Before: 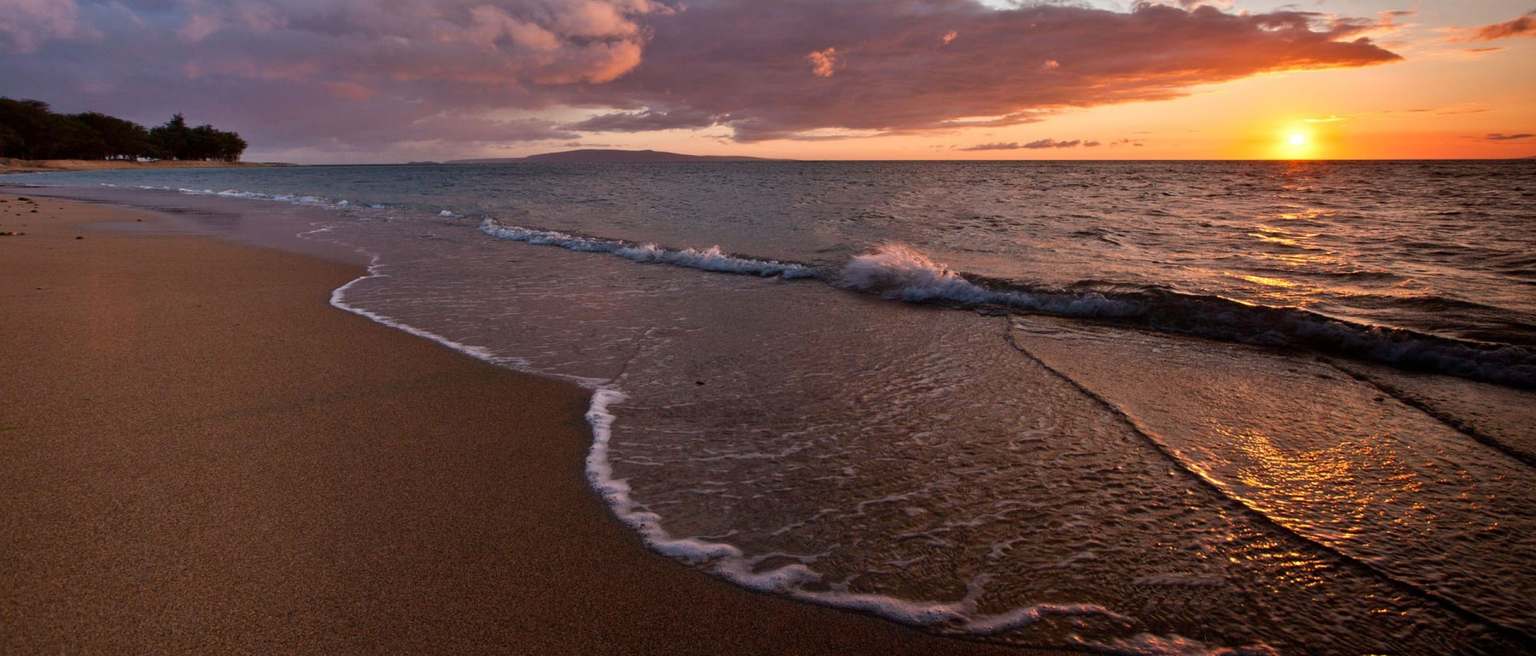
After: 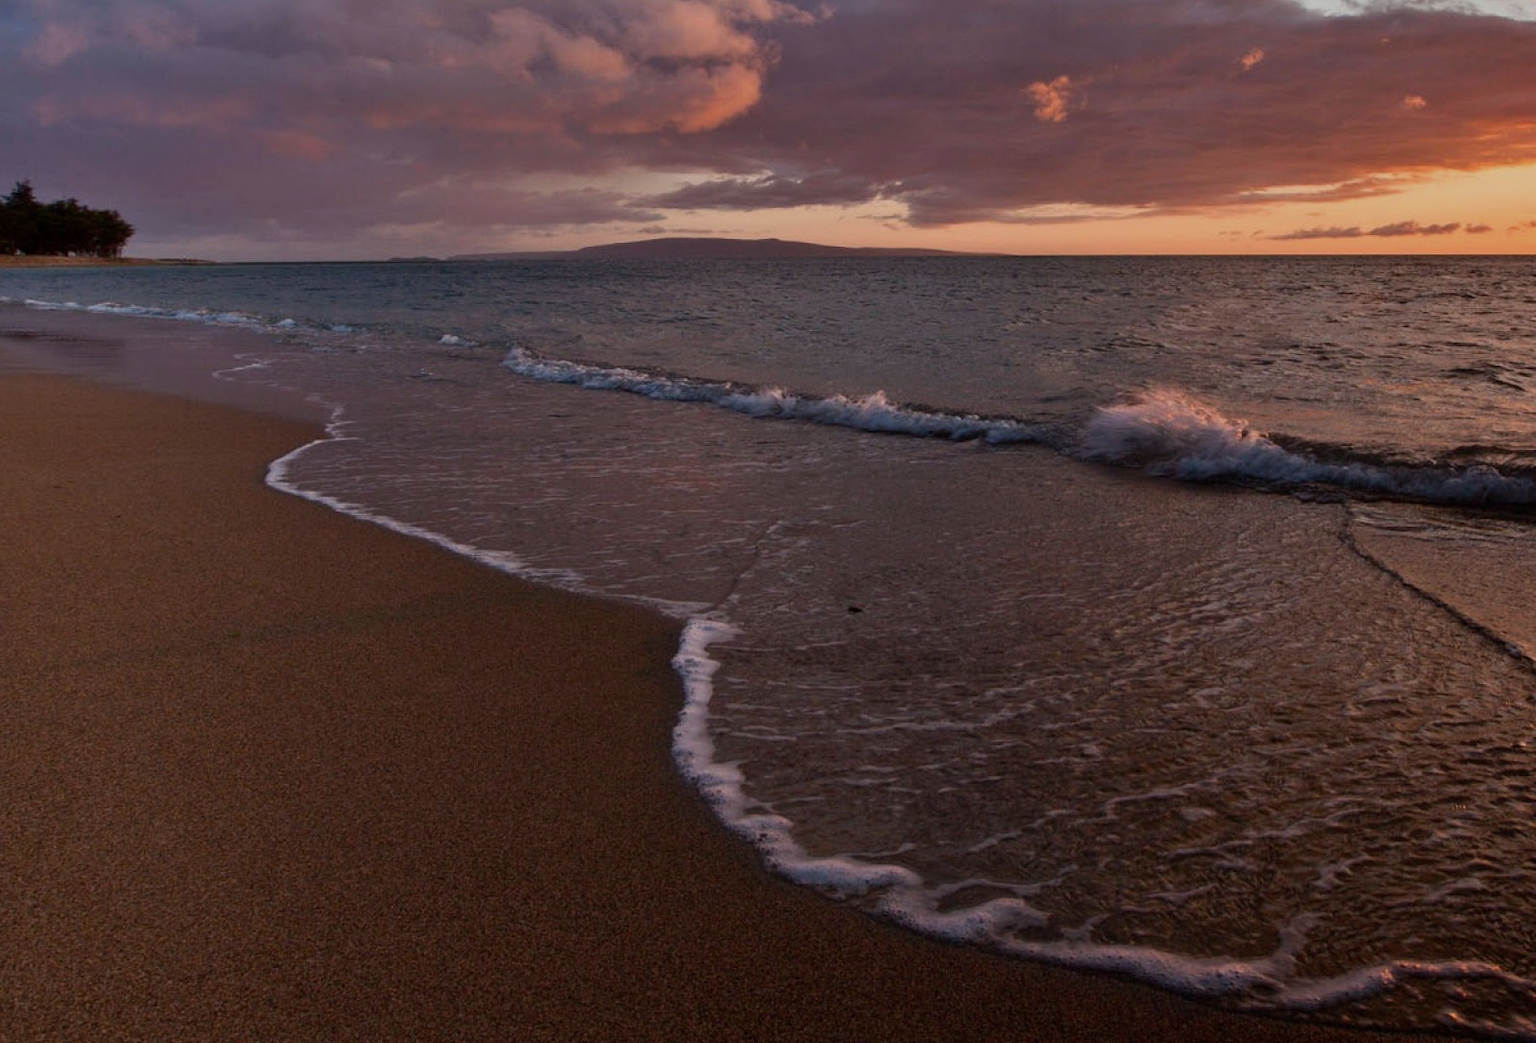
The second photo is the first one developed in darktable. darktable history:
crop: left 10.644%, right 26.528%
exposure: exposure -0.492 EV, compensate highlight preservation false
